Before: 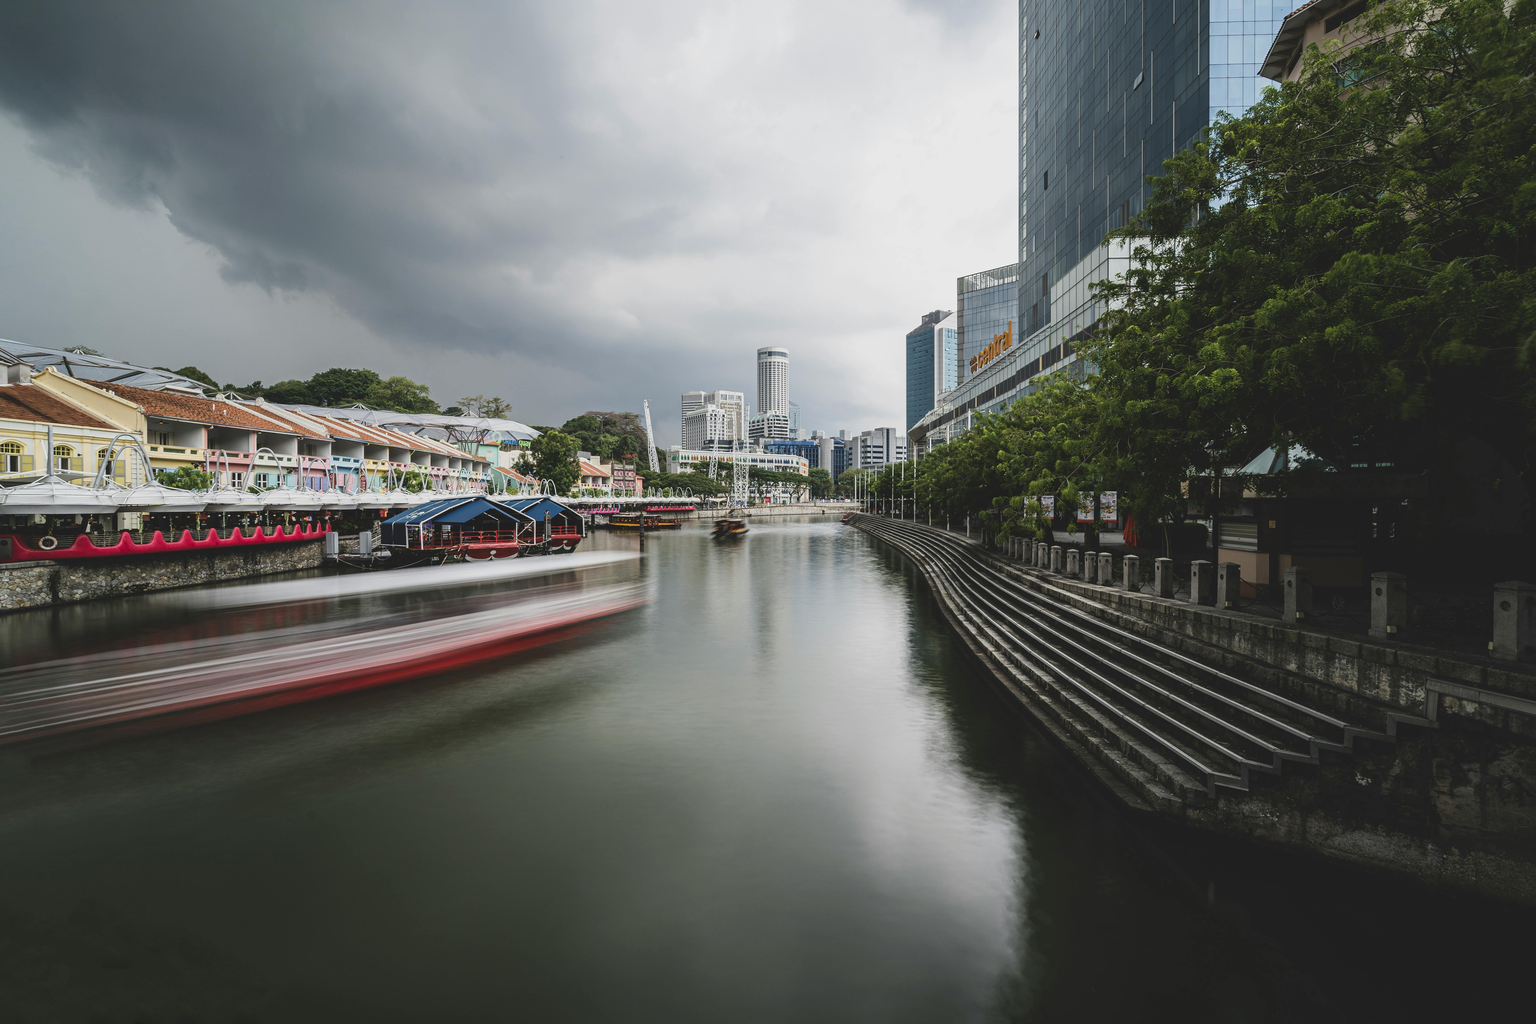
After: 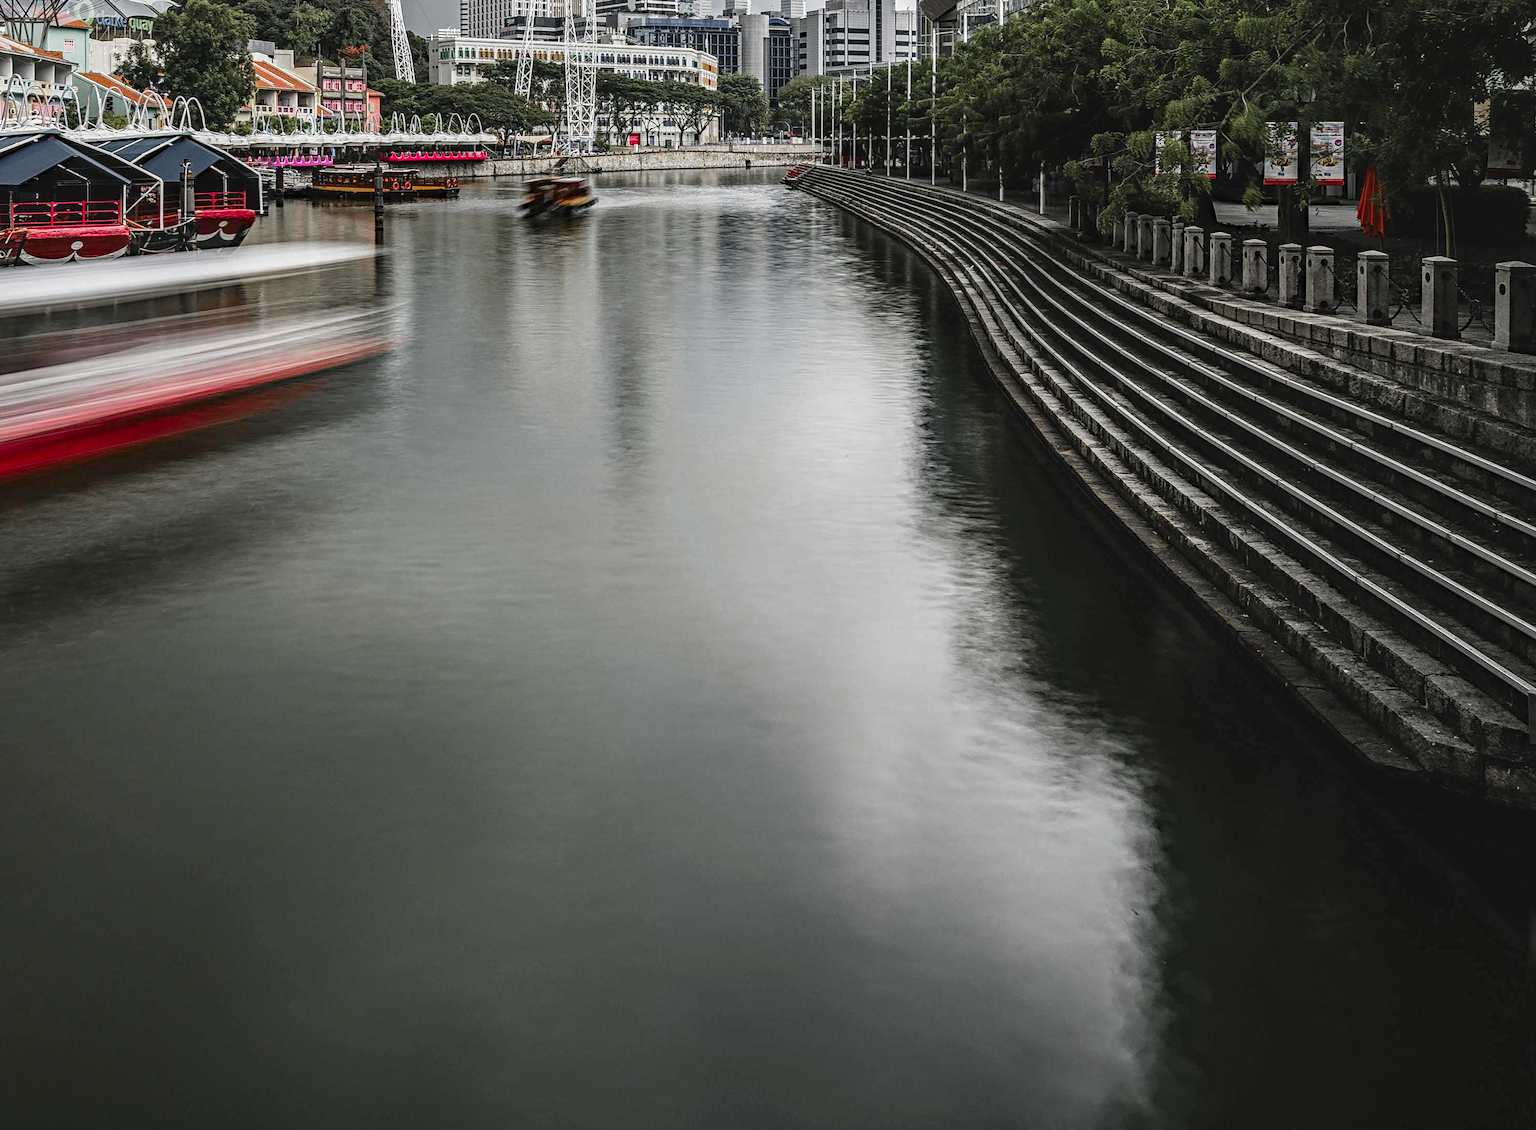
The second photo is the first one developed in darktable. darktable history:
color zones: curves: ch0 [(0, 0.48) (0.209, 0.398) (0.305, 0.332) (0.429, 0.493) (0.571, 0.5) (0.714, 0.5) (0.857, 0.5) (1, 0.48)]; ch1 [(0, 0.736) (0.143, 0.625) (0.225, 0.371) (0.429, 0.256) (0.571, 0.241) (0.714, 0.213) (0.857, 0.48) (1, 0.736)]; ch2 [(0, 0.448) (0.143, 0.498) (0.286, 0.5) (0.429, 0.5) (0.571, 0.5) (0.714, 0.5) (0.857, 0.5) (1, 0.448)]
local contrast: detail 130%
crop: left 29.658%, top 42.161%, right 21.121%, bottom 3.468%
haze removal: strength 0.289, distance 0.245, compatibility mode true, adaptive false
contrast equalizer: y [[0.502, 0.505, 0.512, 0.529, 0.564, 0.588], [0.5 ×6], [0.502, 0.505, 0.512, 0.529, 0.564, 0.588], [0, 0.001, 0.001, 0.004, 0.008, 0.011], [0, 0.001, 0.001, 0.004, 0.008, 0.011]]
exposure: black level correction 0.002, compensate exposure bias true, compensate highlight preservation false
